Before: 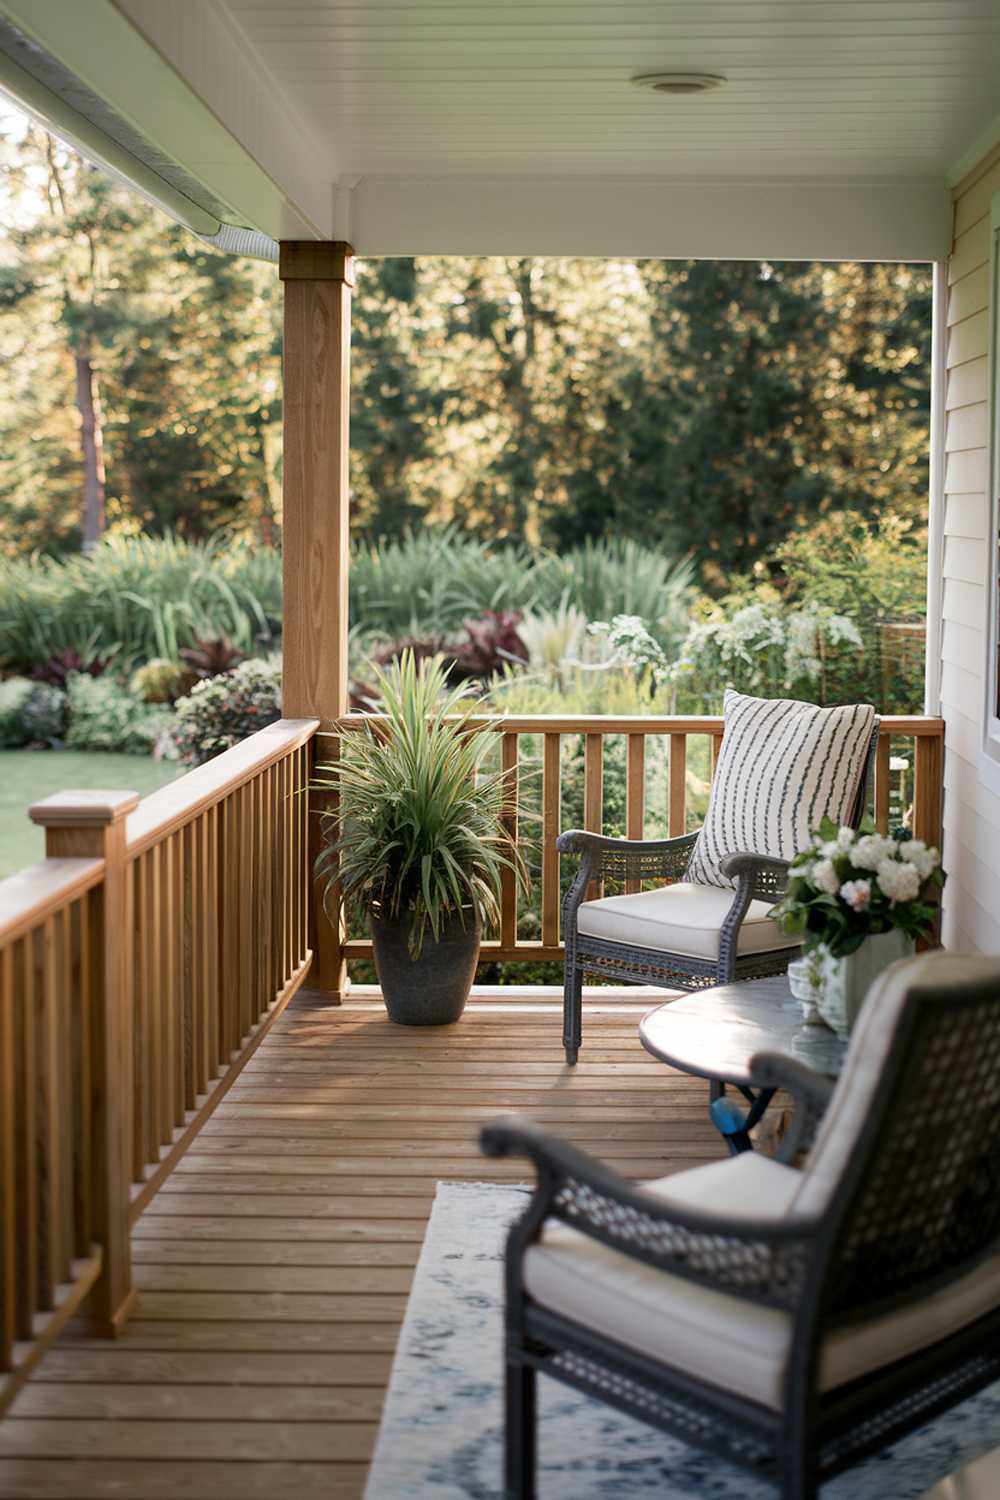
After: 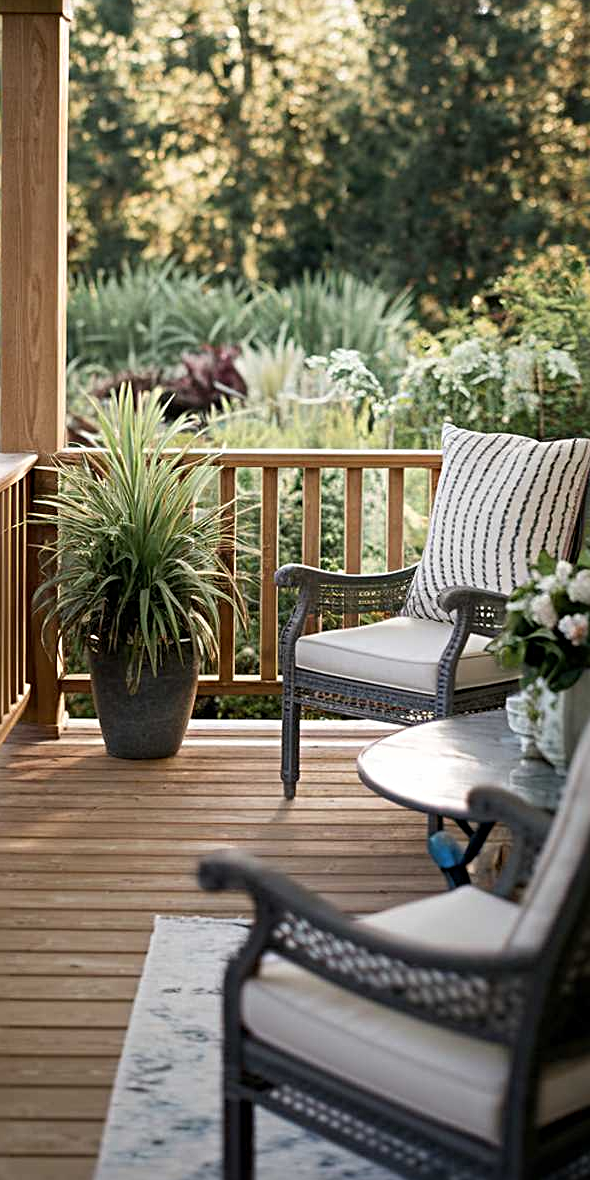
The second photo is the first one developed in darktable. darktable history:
crop and rotate: left 28.256%, top 17.734%, right 12.656%, bottom 3.573%
sharpen: radius 4
